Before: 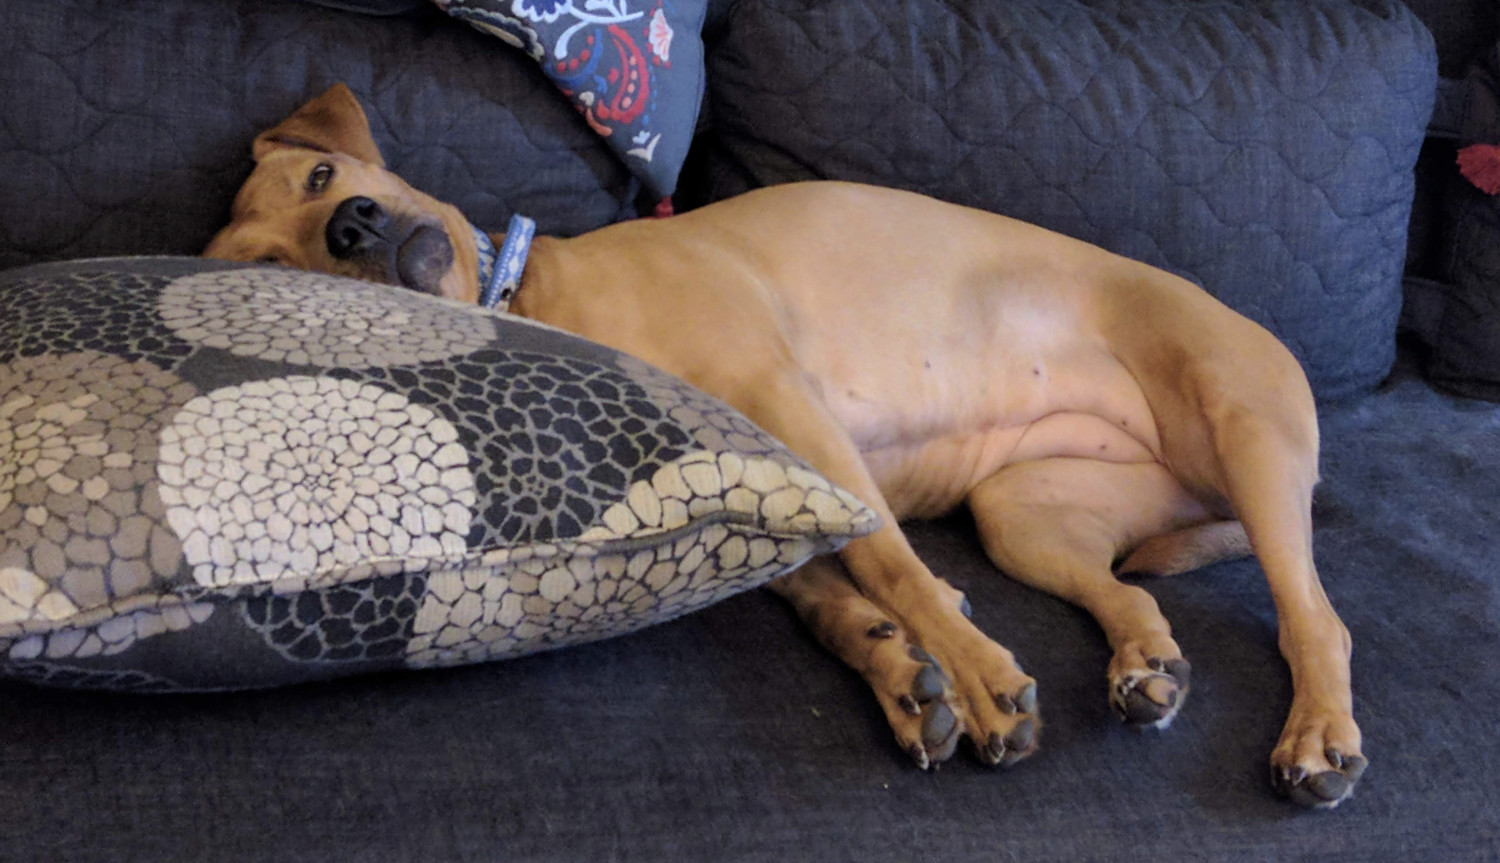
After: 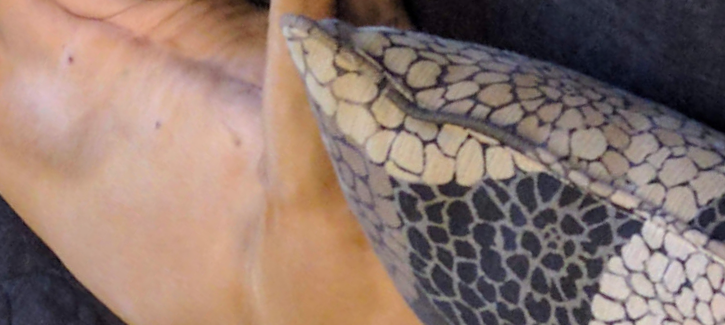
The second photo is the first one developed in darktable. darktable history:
crop and rotate: angle 146.91°, left 9.184%, top 15.667%, right 4.399%, bottom 17.005%
